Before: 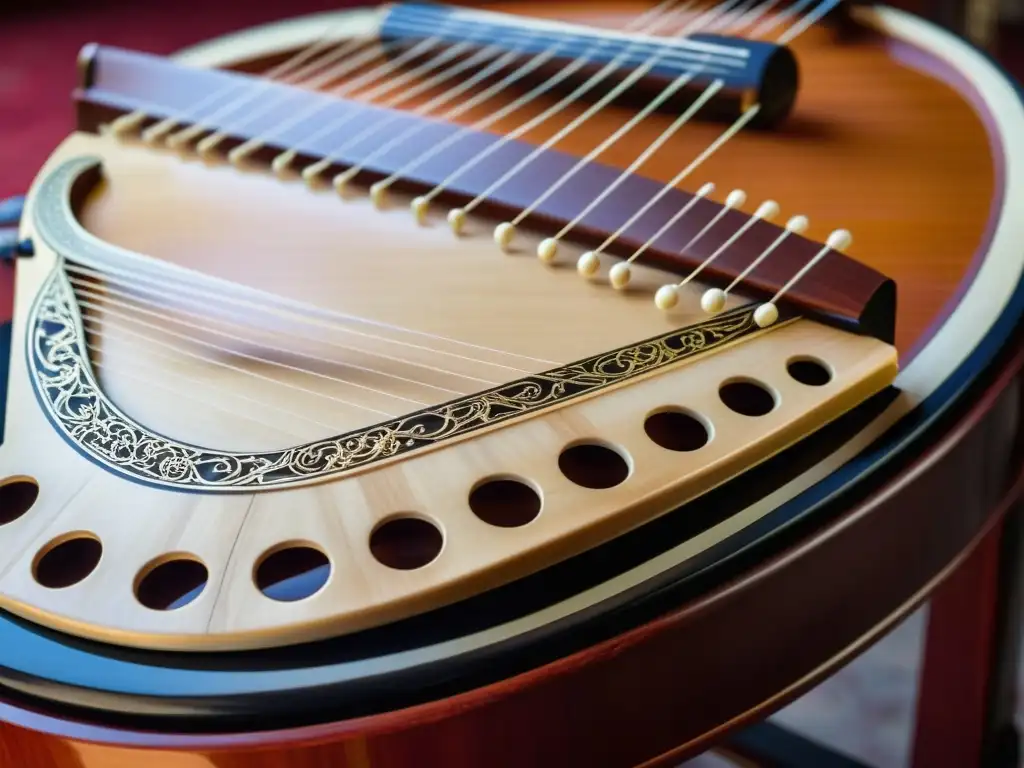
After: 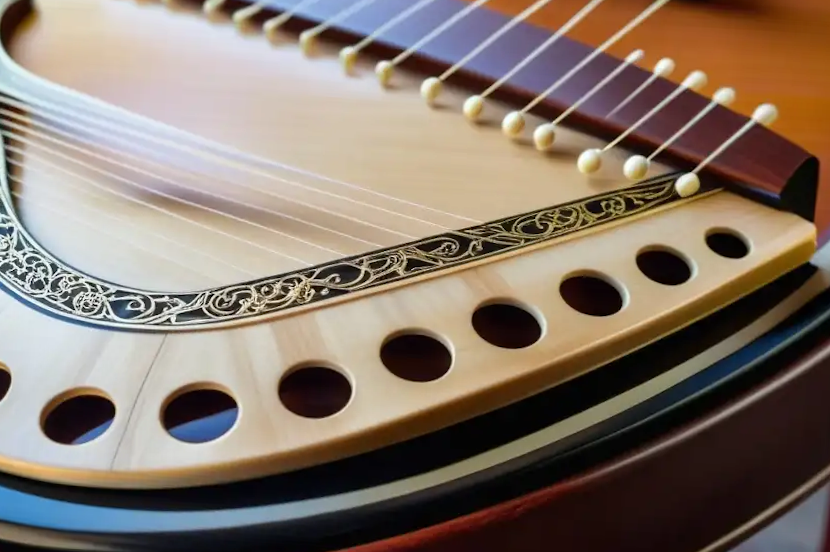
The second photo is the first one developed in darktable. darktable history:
crop and rotate: angle -3.34°, left 9.753%, top 21.128%, right 12.444%, bottom 11.969%
tone equalizer: on, module defaults
